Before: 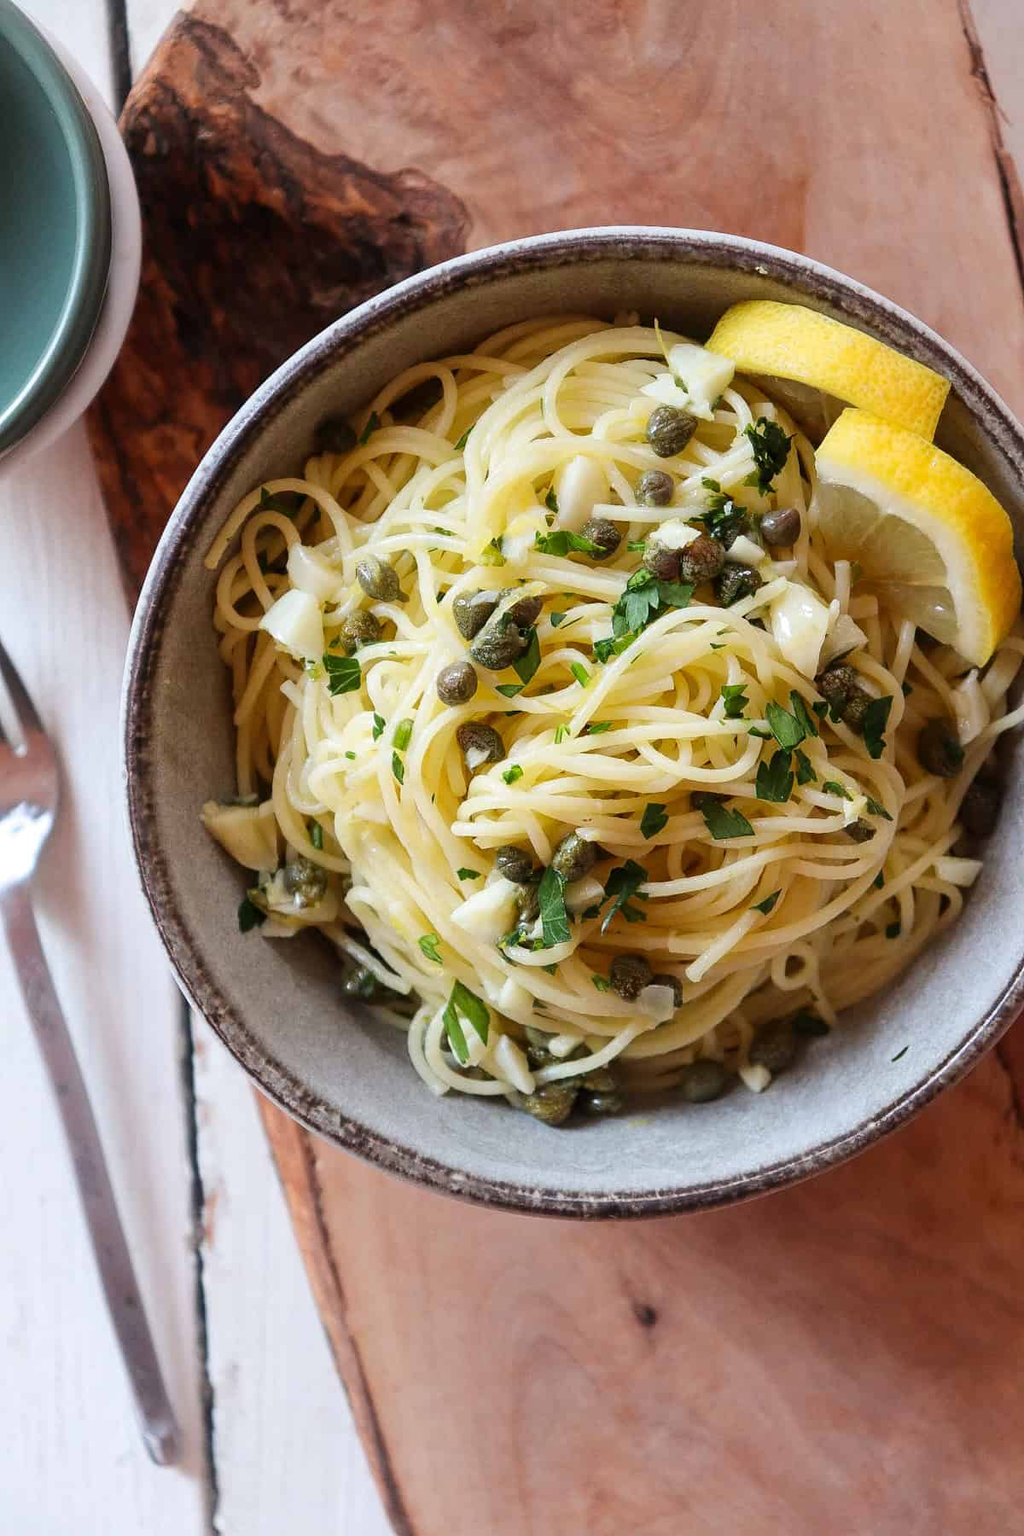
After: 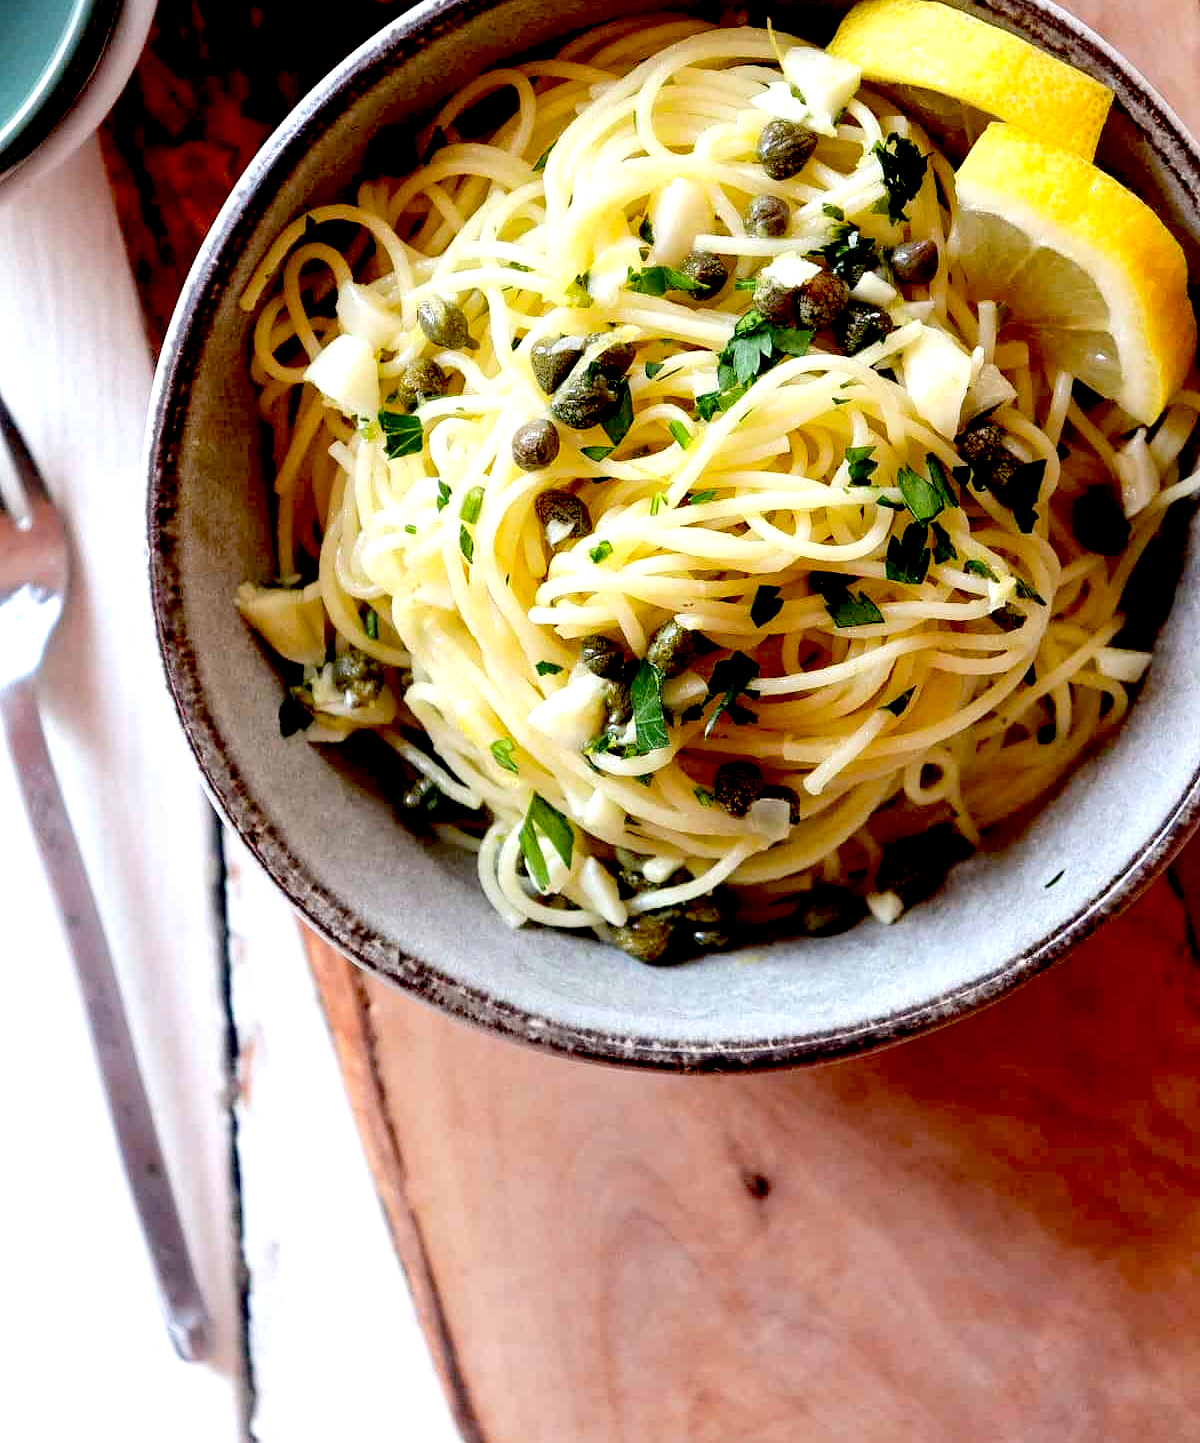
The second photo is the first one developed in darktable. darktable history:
exposure: black level correction 0.038, exposure 0.499 EV, compensate highlight preservation false
tone equalizer: mask exposure compensation -0.514 EV
crop and rotate: top 19.804%
